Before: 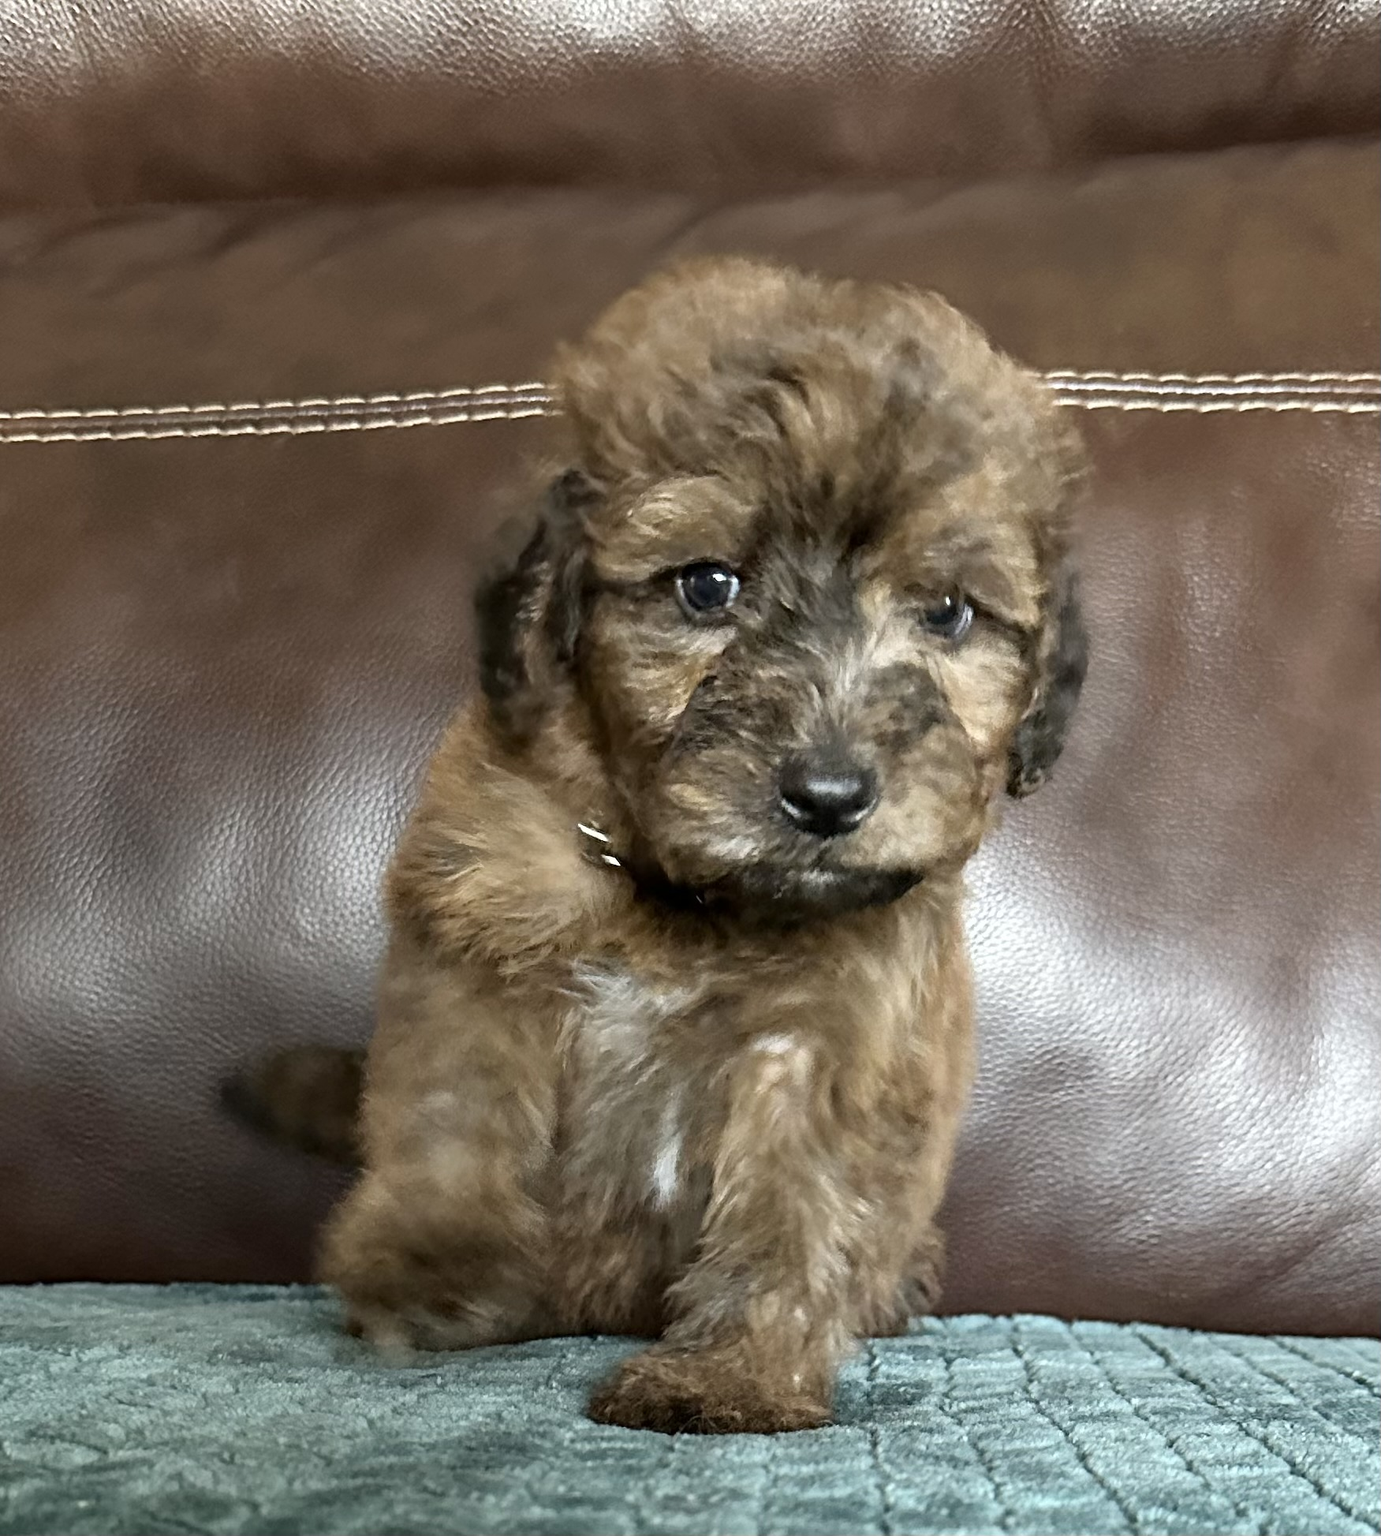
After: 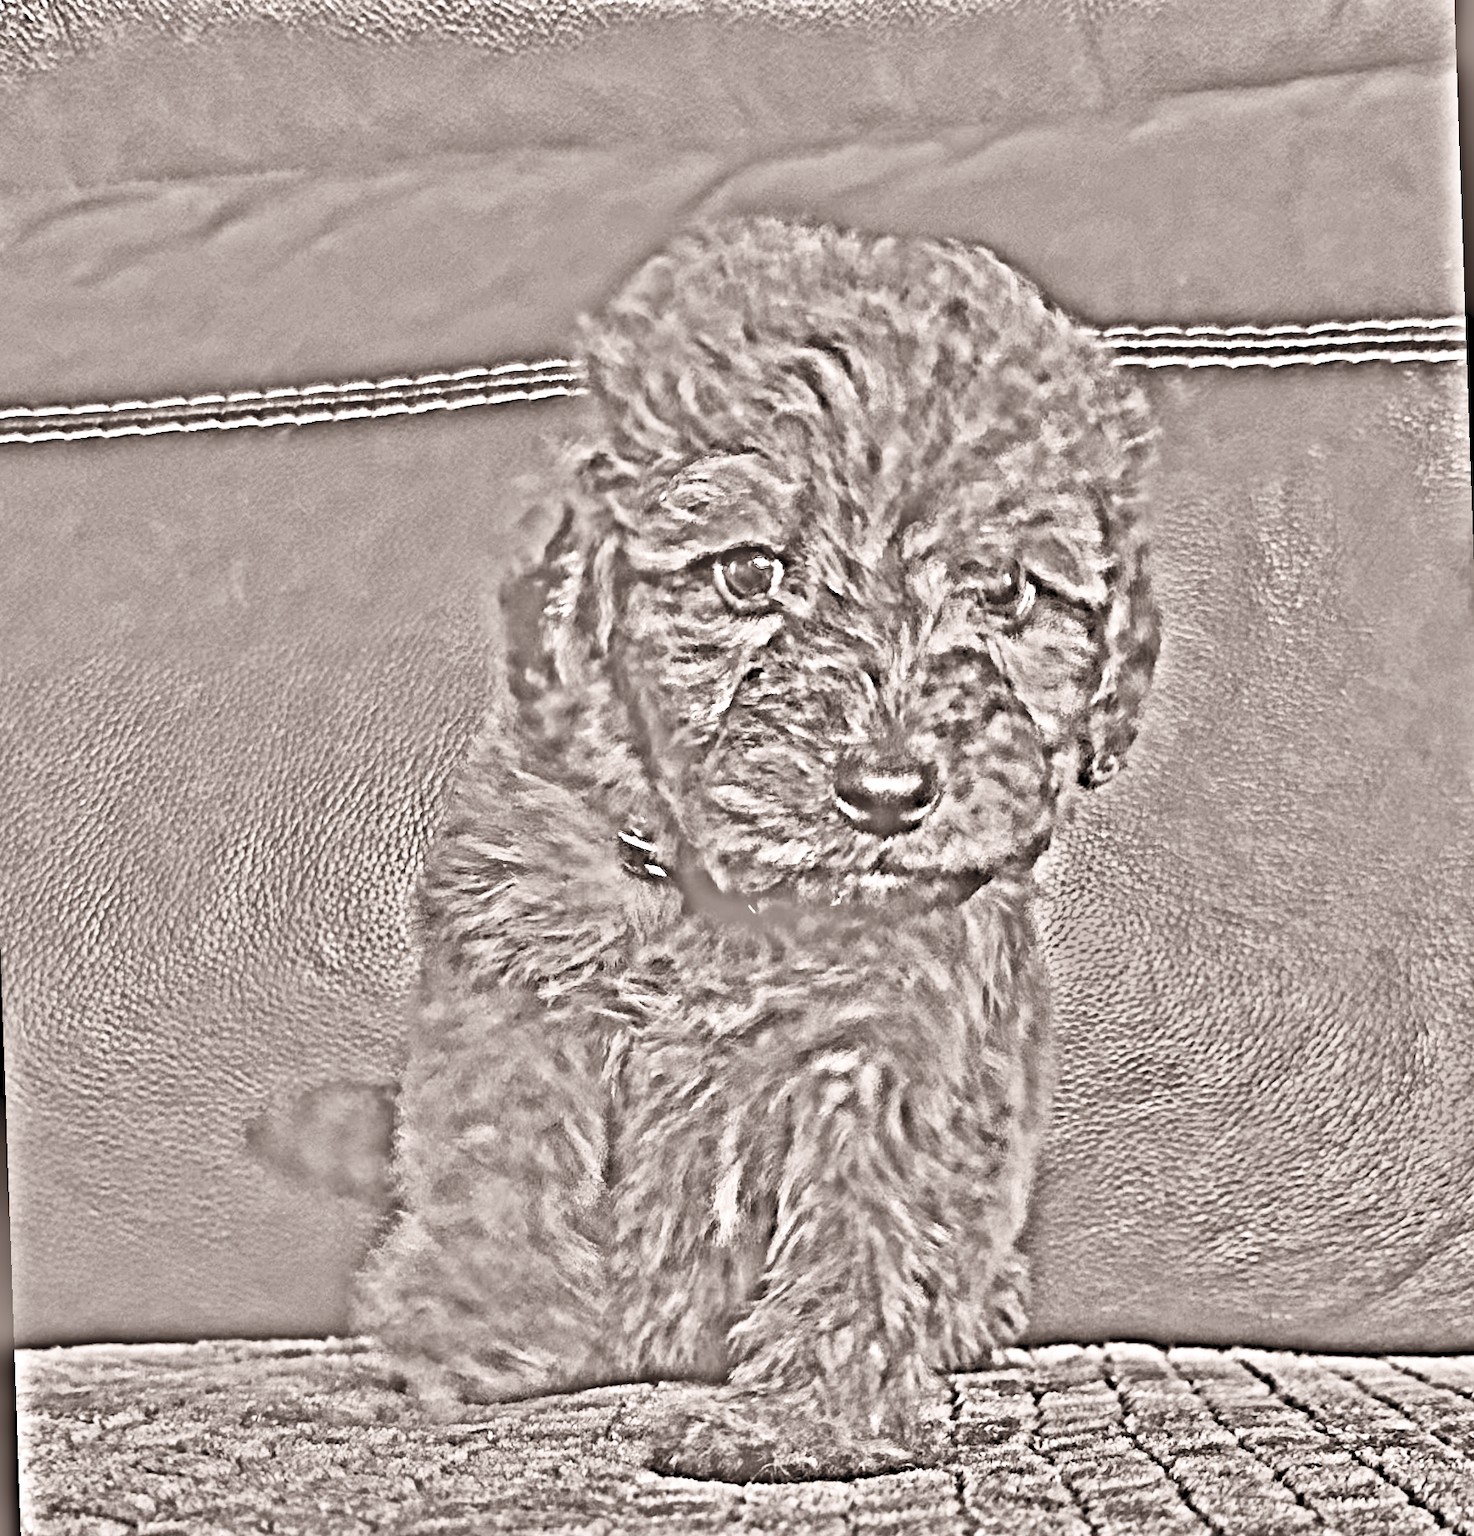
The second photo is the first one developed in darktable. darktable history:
white balance: red 0.967, blue 1.049
rotate and perspective: rotation -2°, crop left 0.022, crop right 0.978, crop top 0.049, crop bottom 0.951
contrast brightness saturation: contrast 0.43, brightness 0.56, saturation -0.19
rgb levels: mode RGB, independent channels, levels [[0, 0.5, 1], [0, 0.521, 1], [0, 0.536, 1]]
highpass: on, module defaults
